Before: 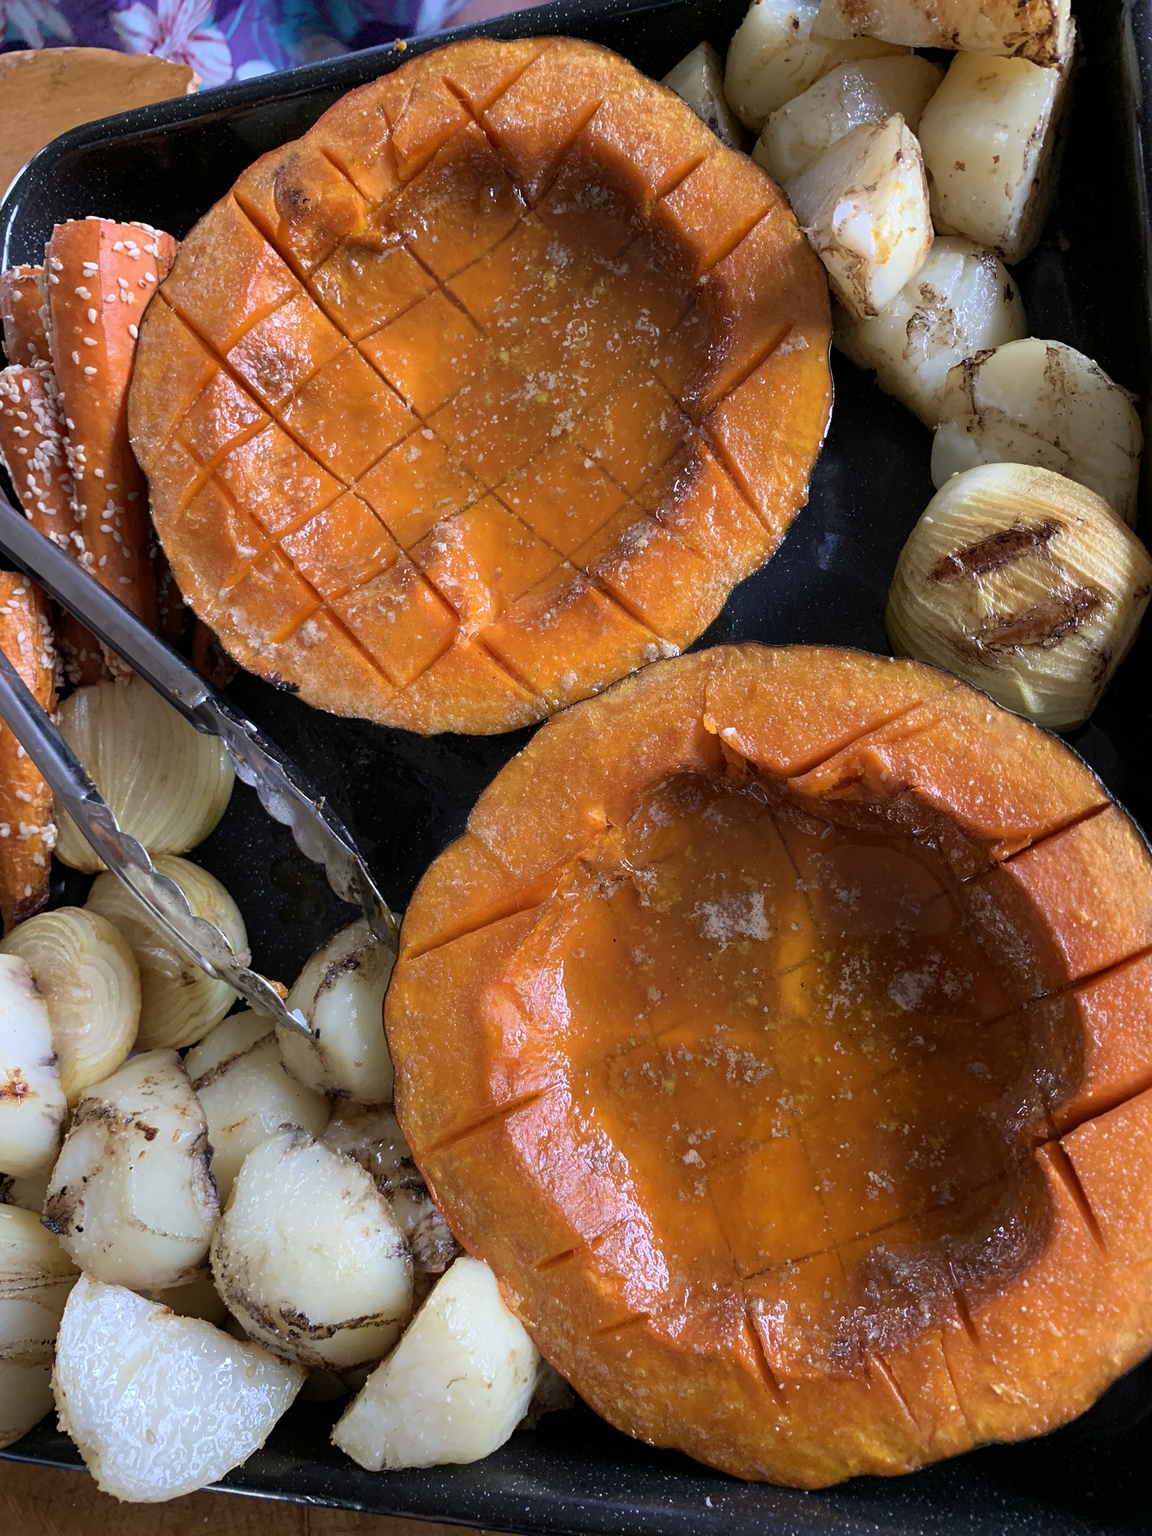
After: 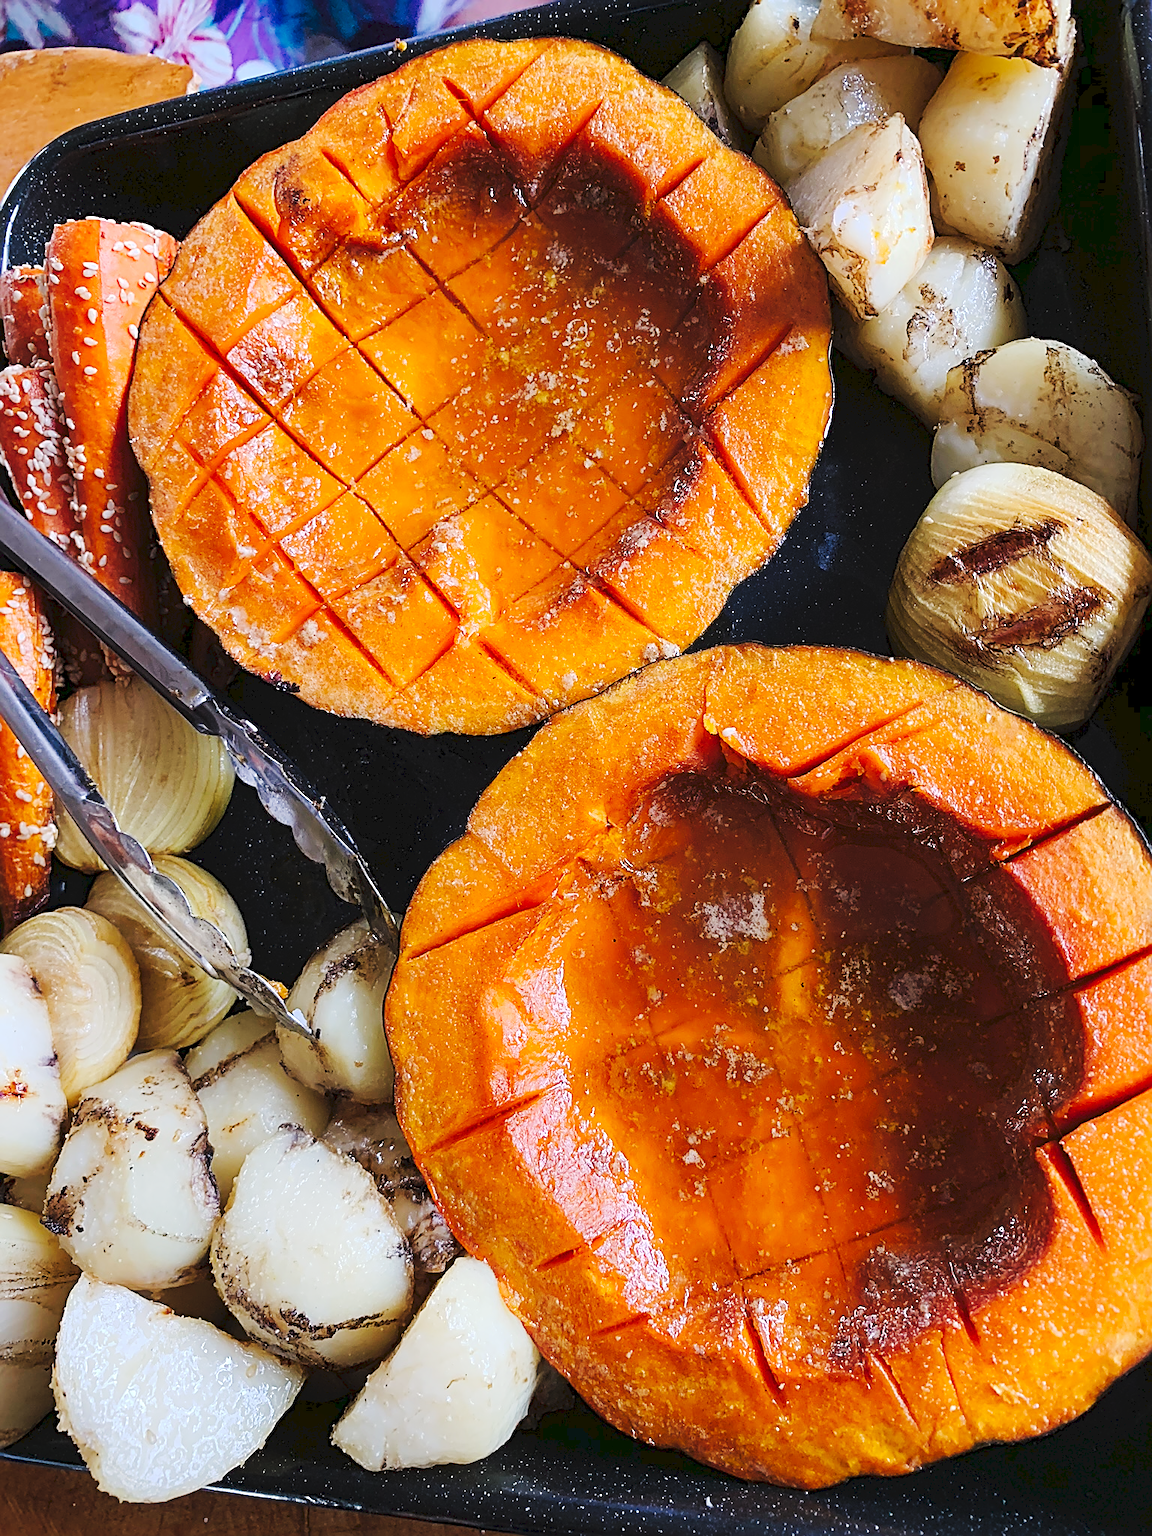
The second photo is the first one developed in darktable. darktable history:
sharpen: amount 0.901
tone curve: curves: ch0 [(0, 0) (0.003, 0.061) (0.011, 0.065) (0.025, 0.066) (0.044, 0.077) (0.069, 0.092) (0.1, 0.106) (0.136, 0.125) (0.177, 0.16) (0.224, 0.206) (0.277, 0.272) (0.335, 0.356) (0.399, 0.472) (0.468, 0.59) (0.543, 0.686) (0.623, 0.766) (0.709, 0.832) (0.801, 0.886) (0.898, 0.929) (1, 1)], preserve colors none
